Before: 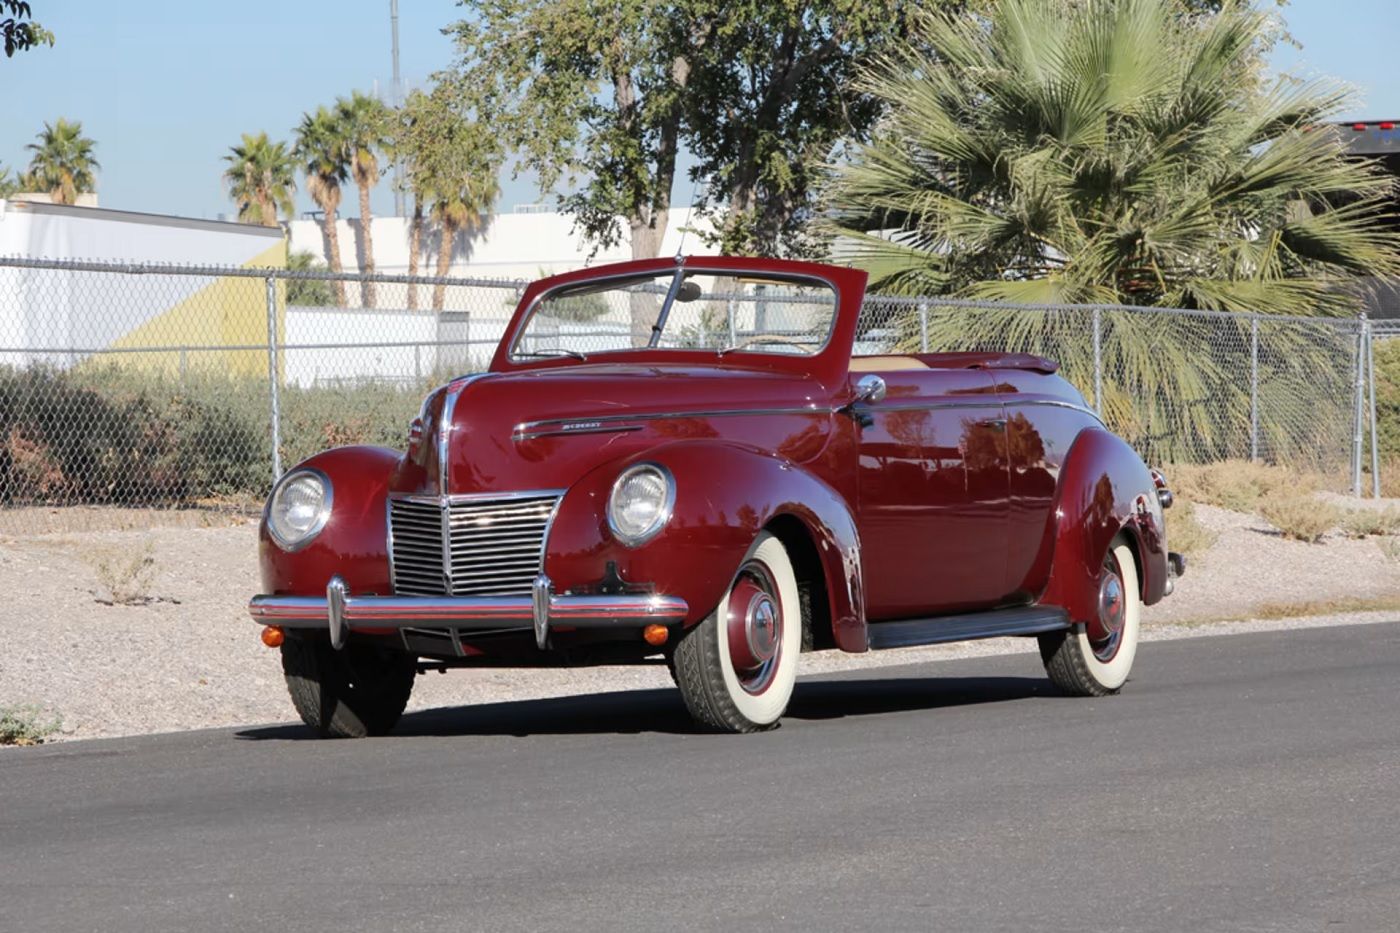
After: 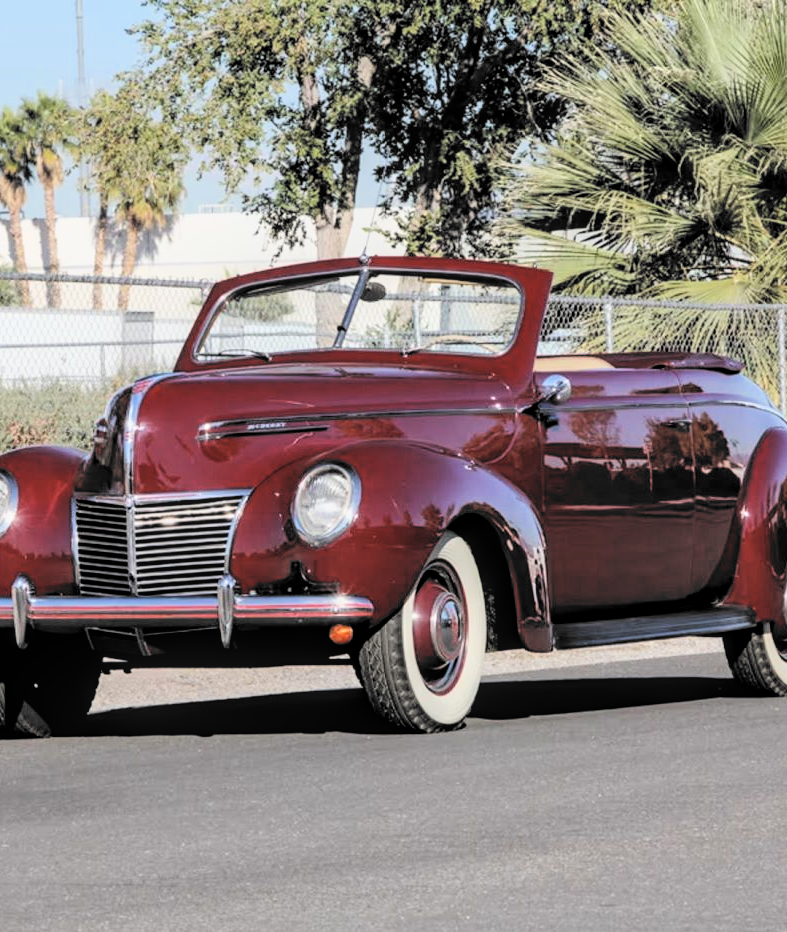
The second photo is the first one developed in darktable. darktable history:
local contrast: on, module defaults
crop and rotate: left 22.523%, right 21.202%
filmic rgb: black relative exposure -5 EV, white relative exposure 3.49 EV, hardness 3.17, contrast 1.392, highlights saturation mix -49.94%, color science v6 (2022)
exposure: exposure 0.211 EV, compensate exposure bias true, compensate highlight preservation false
contrast brightness saturation: brightness 0.116
